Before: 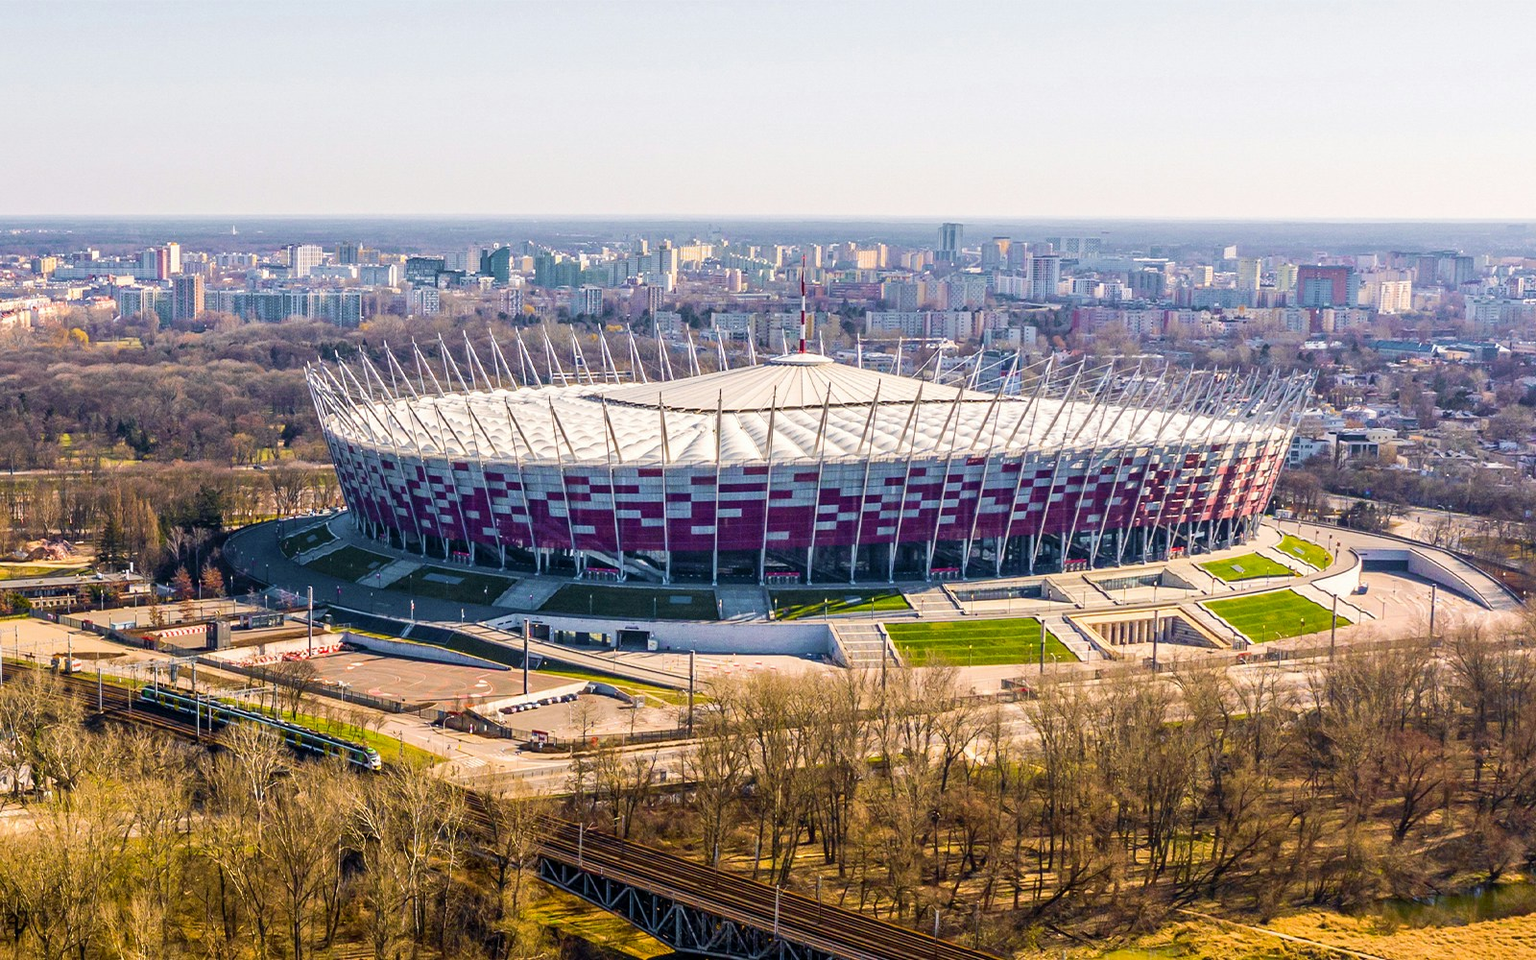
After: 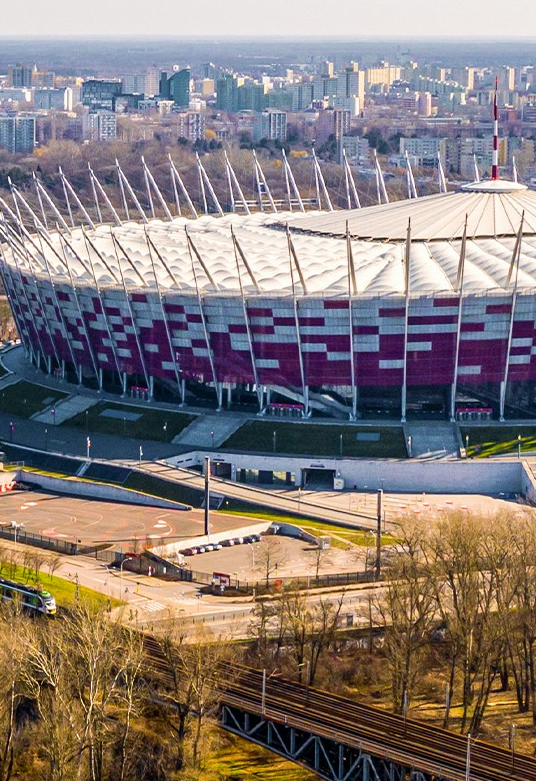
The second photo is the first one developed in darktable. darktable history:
crop and rotate: left 21.432%, top 18.86%, right 45.023%, bottom 2.976%
